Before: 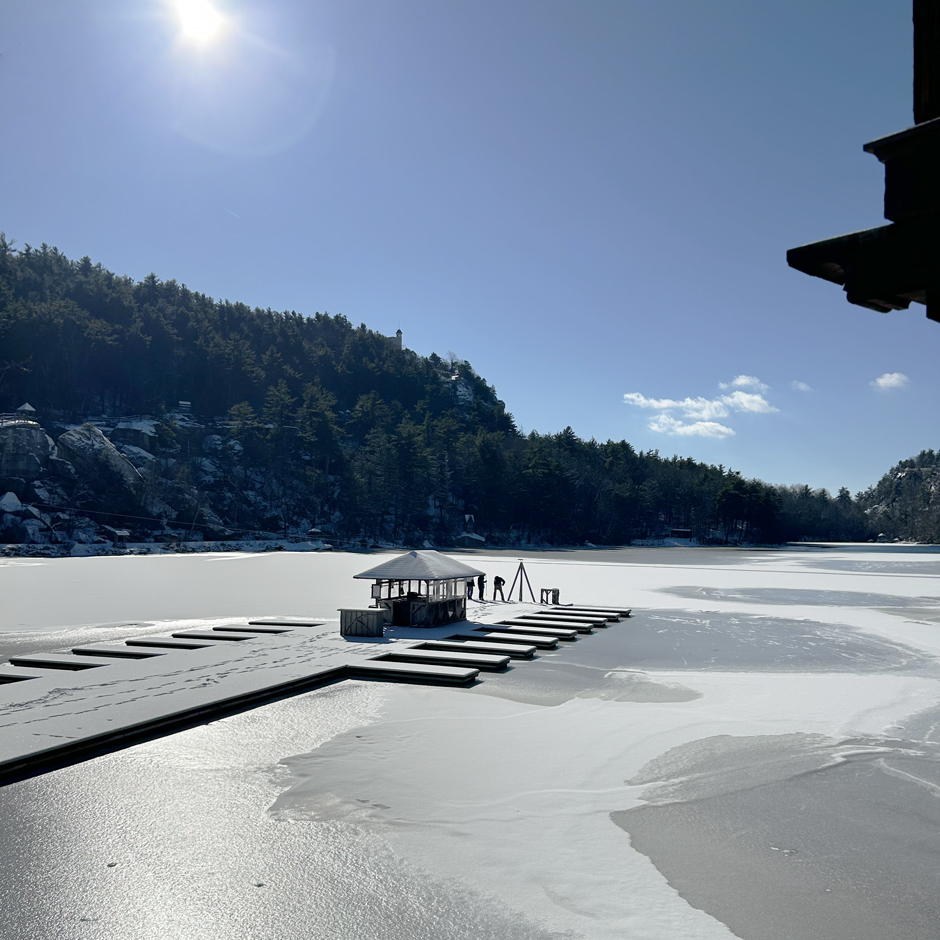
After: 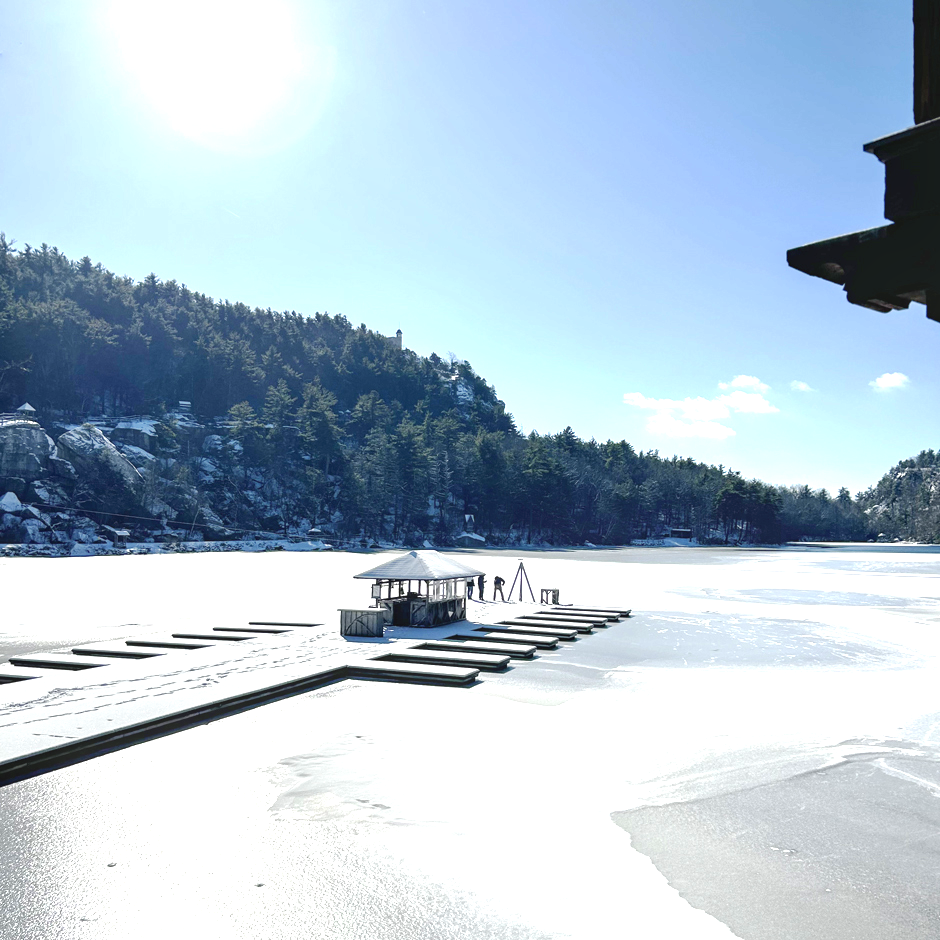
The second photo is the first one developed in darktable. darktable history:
exposure: black level correction 0, exposure 1.4 EV, compensate highlight preservation false
local contrast: on, module defaults
